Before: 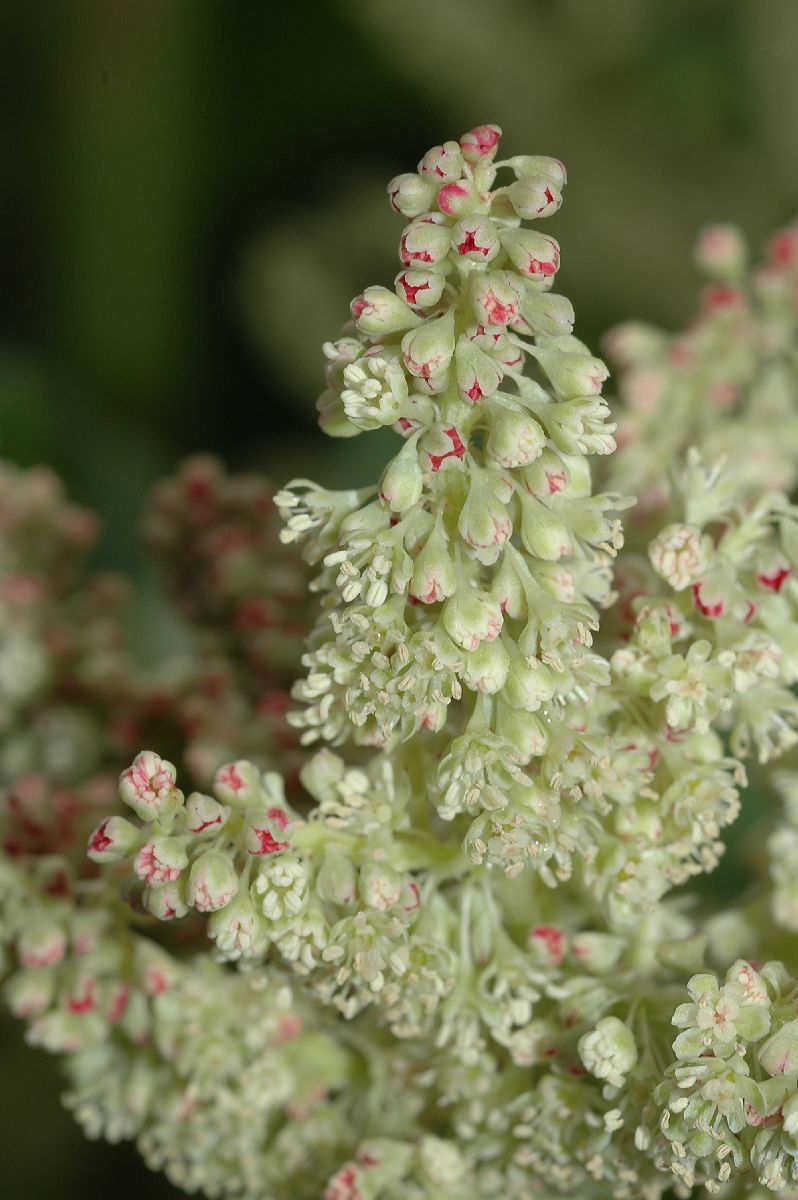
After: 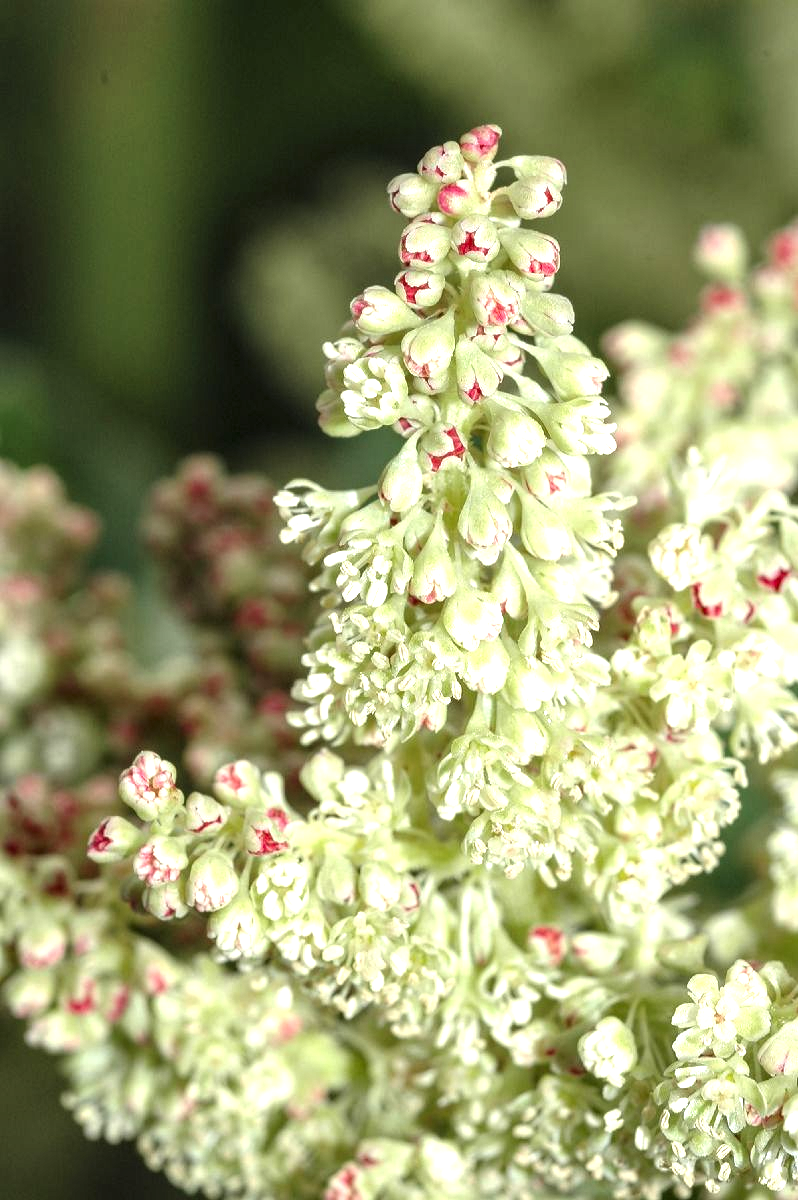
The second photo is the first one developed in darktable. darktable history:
local contrast: highlights 29%, detail 150%
exposure: black level correction -0.002, exposure 1.112 EV, compensate exposure bias true, compensate highlight preservation false
